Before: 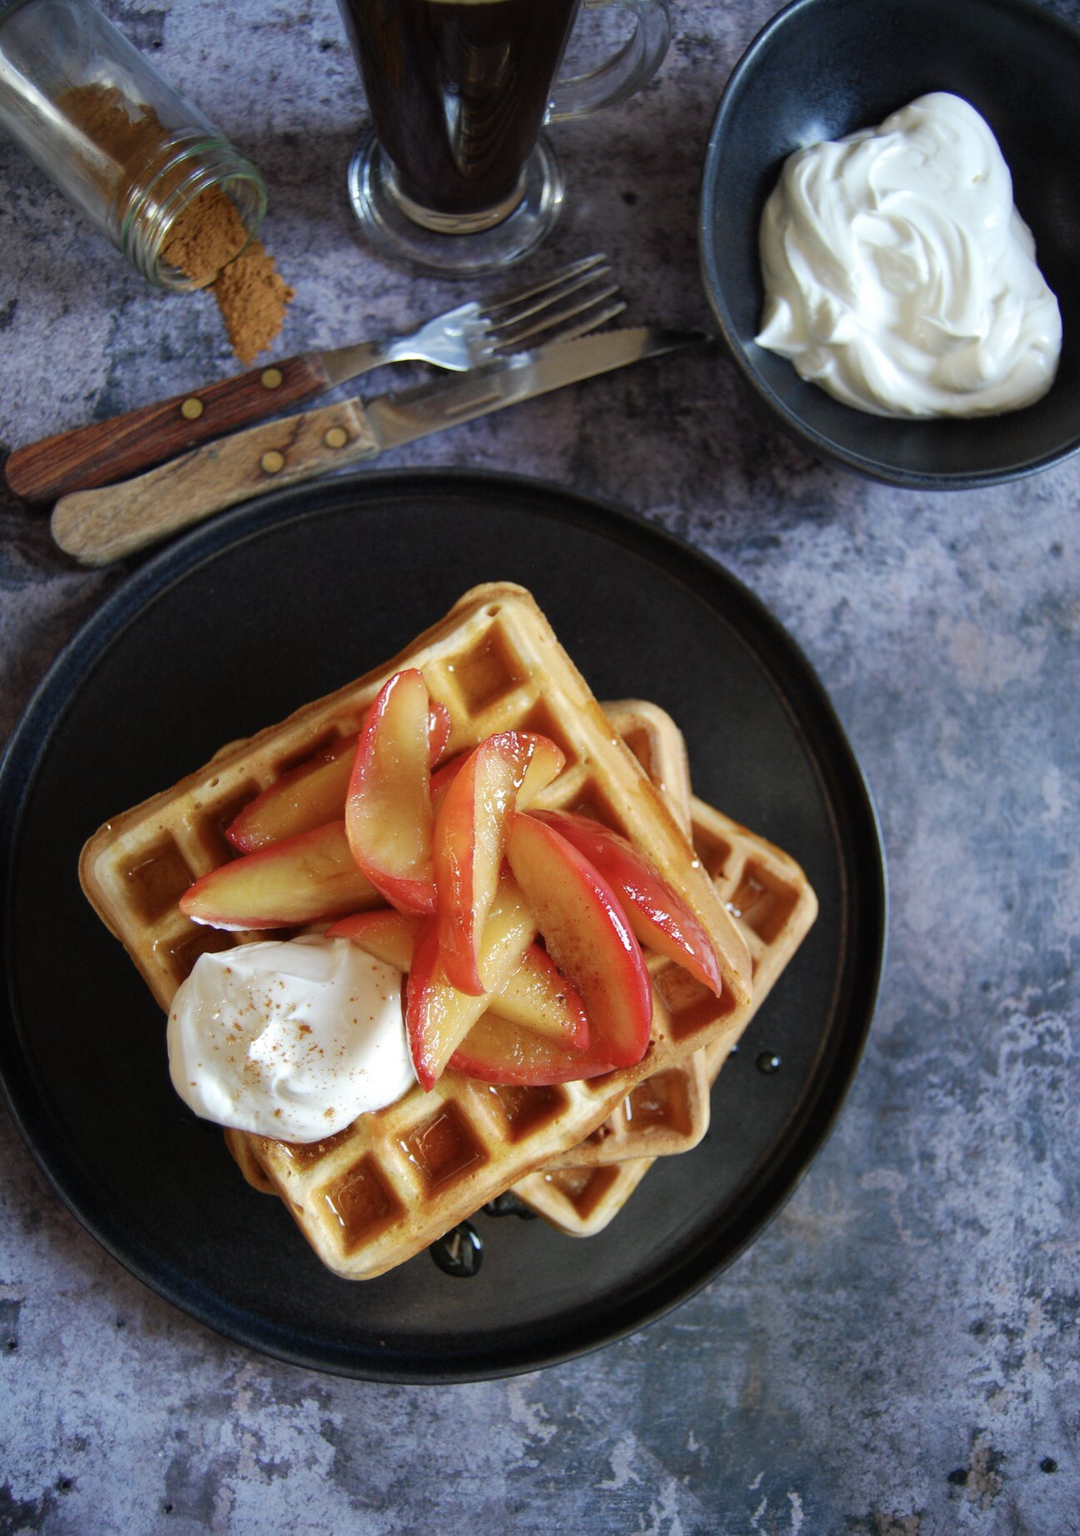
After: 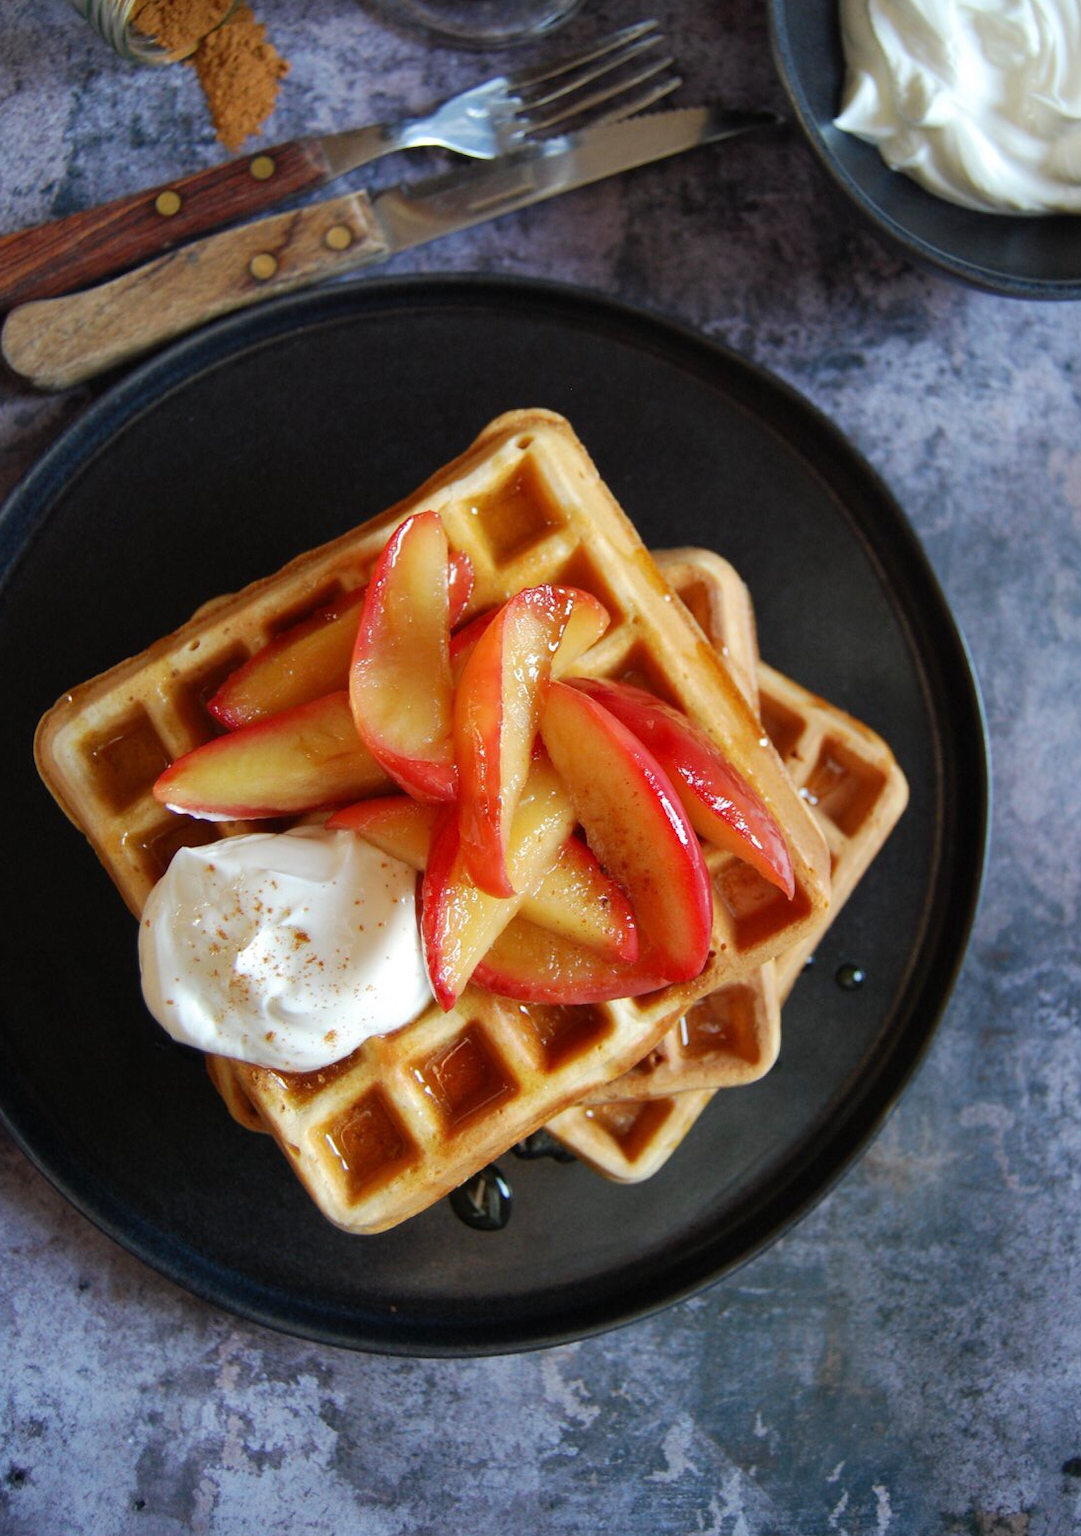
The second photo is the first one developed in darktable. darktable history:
crop and rotate: left 4.673%, top 15.425%, right 10.671%
